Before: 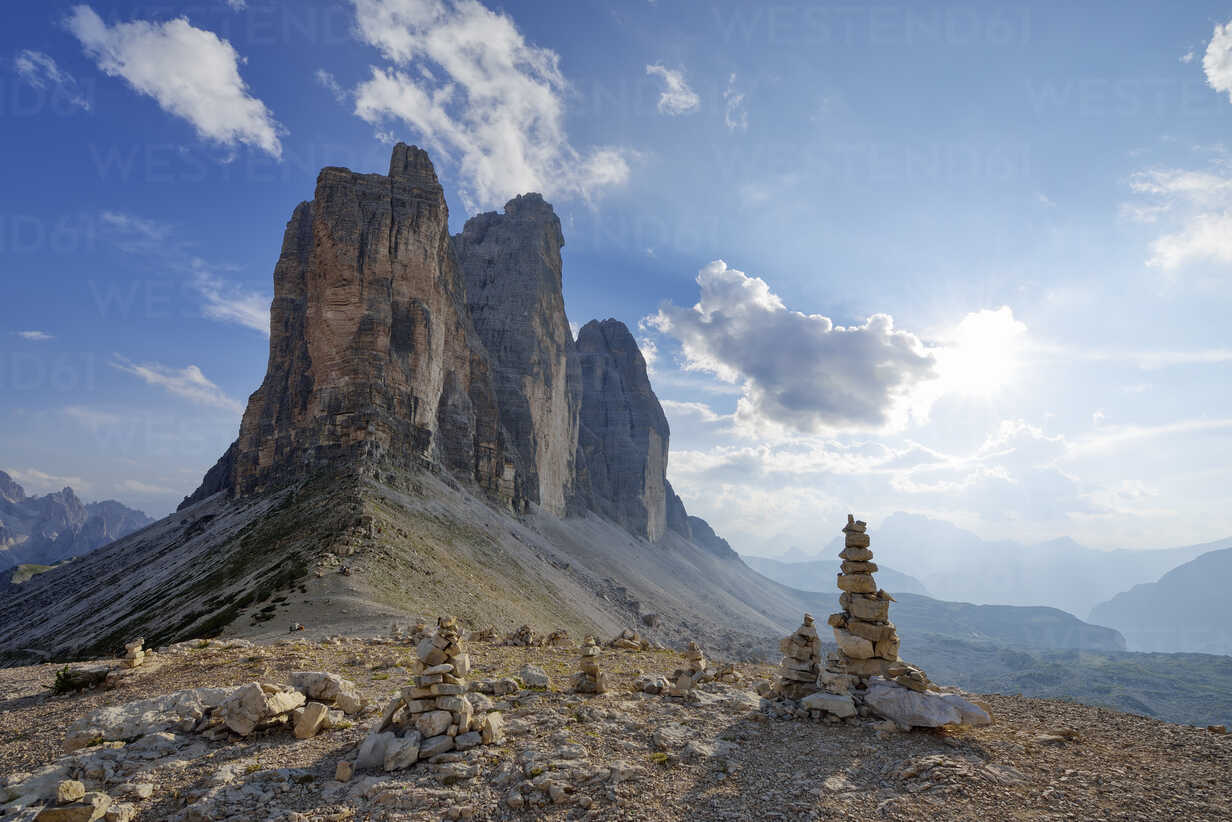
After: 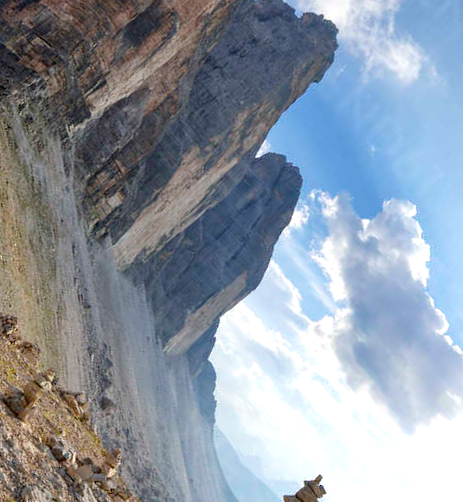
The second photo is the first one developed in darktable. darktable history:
crop and rotate: angle -46.2°, top 16.504%, right 0.883%, bottom 11.728%
exposure: black level correction 0.001, exposure 0.499 EV, compensate highlight preservation false
